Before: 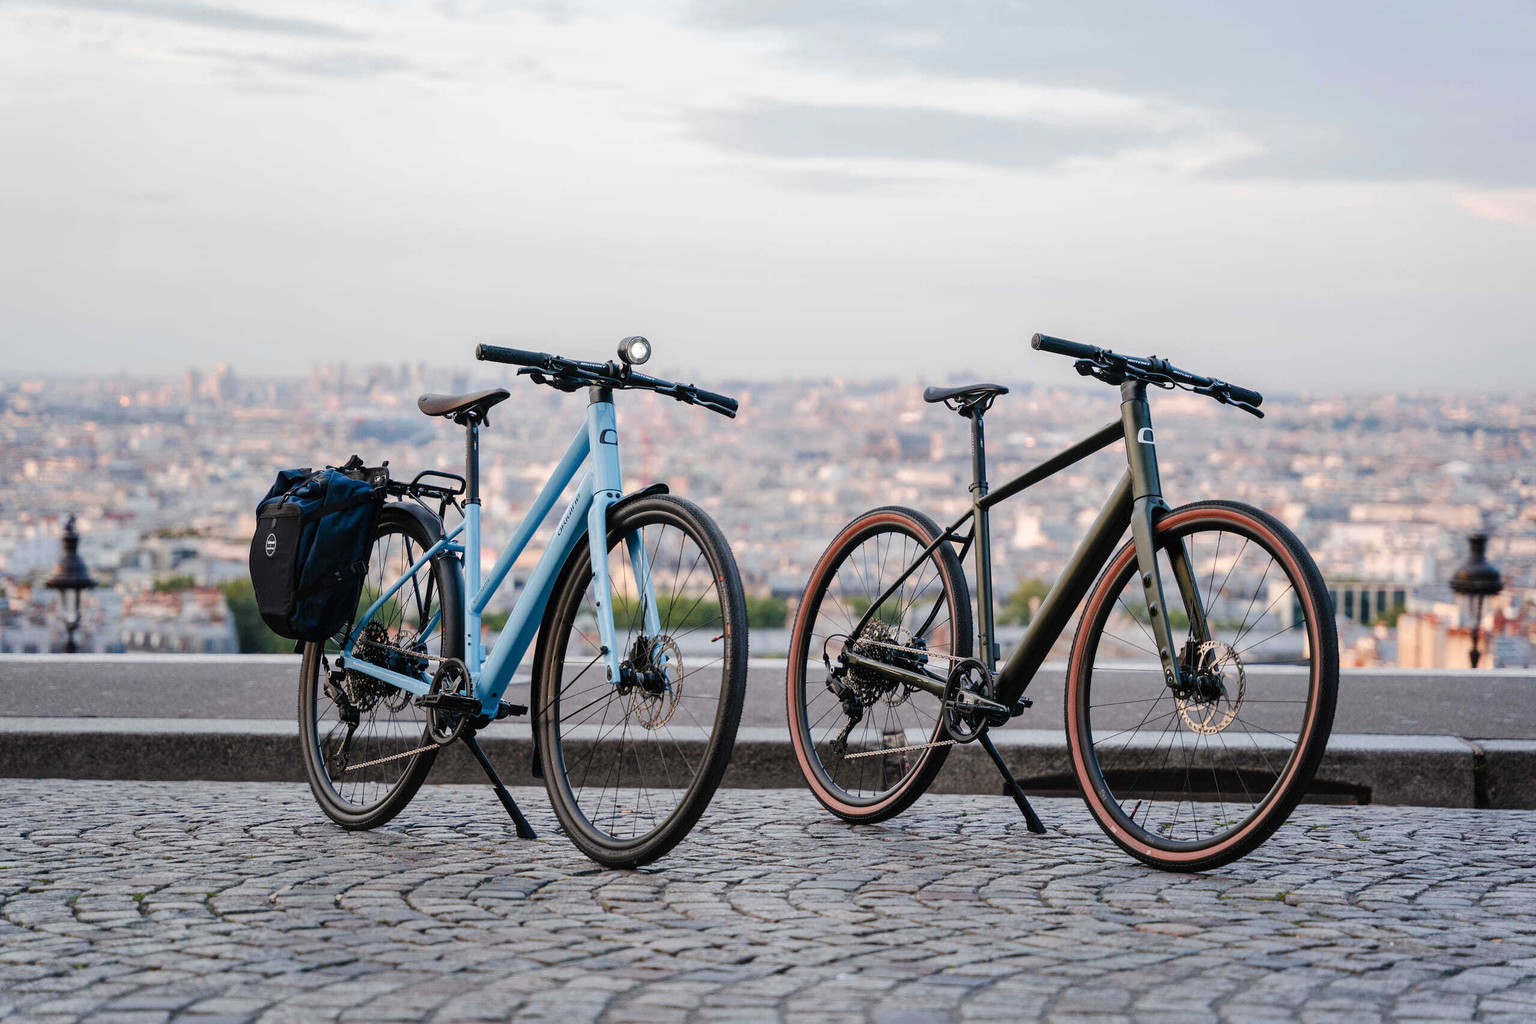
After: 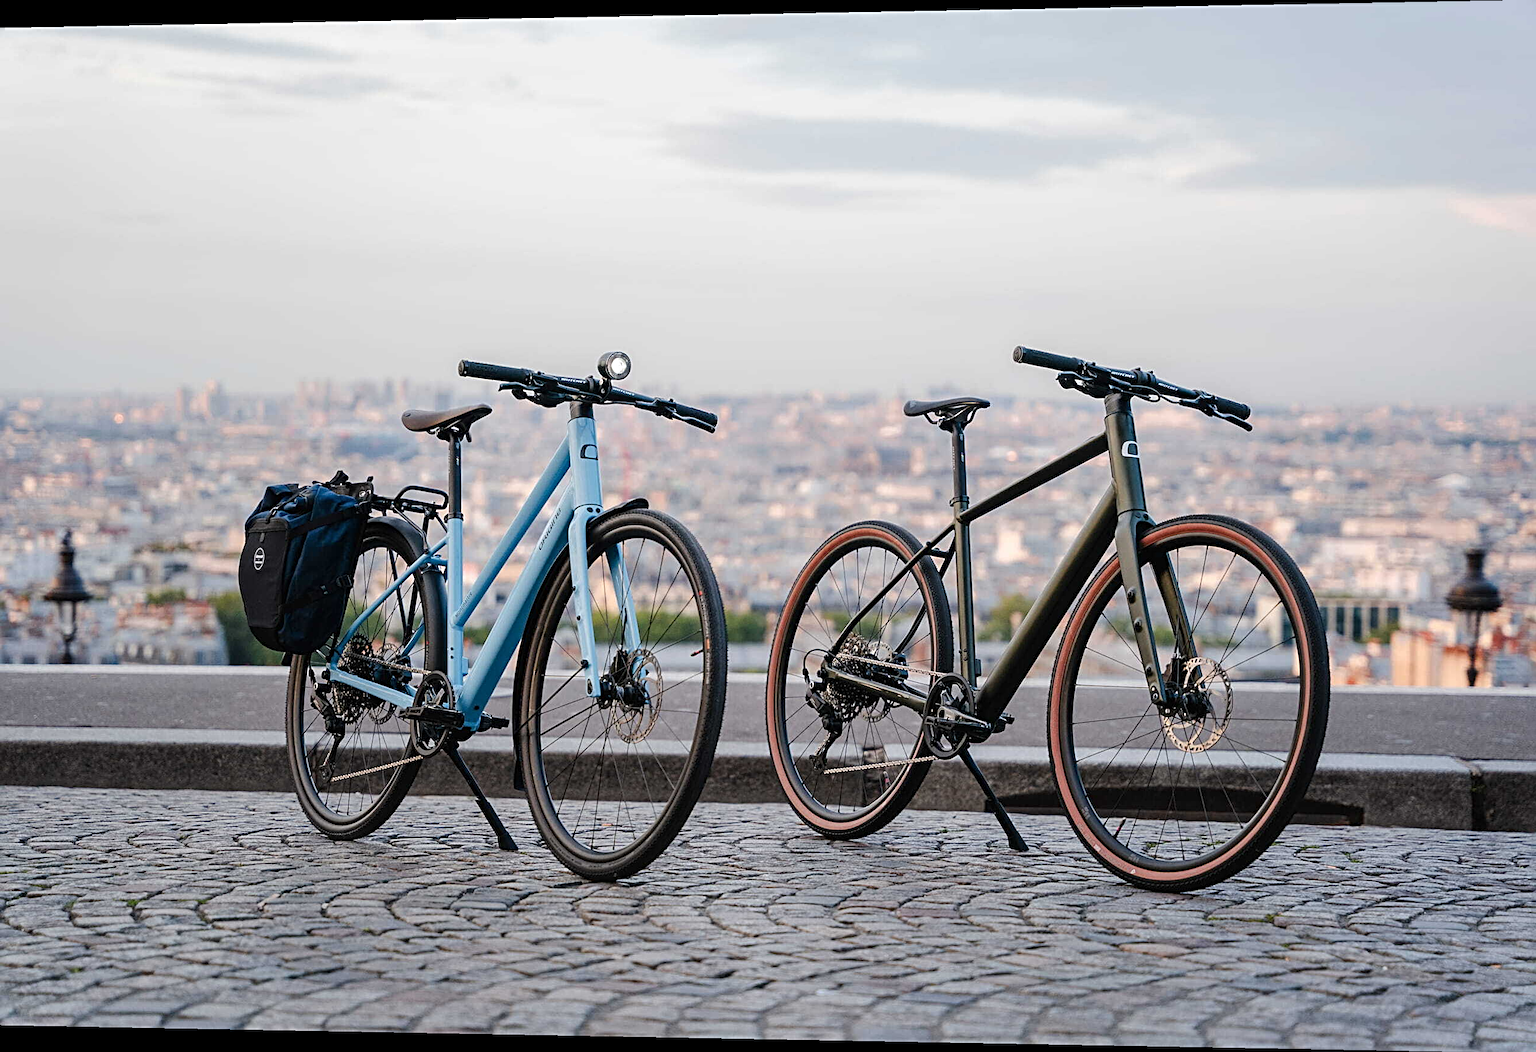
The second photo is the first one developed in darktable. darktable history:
sharpen: radius 3.119
rotate and perspective: lens shift (horizontal) -0.055, automatic cropping off
